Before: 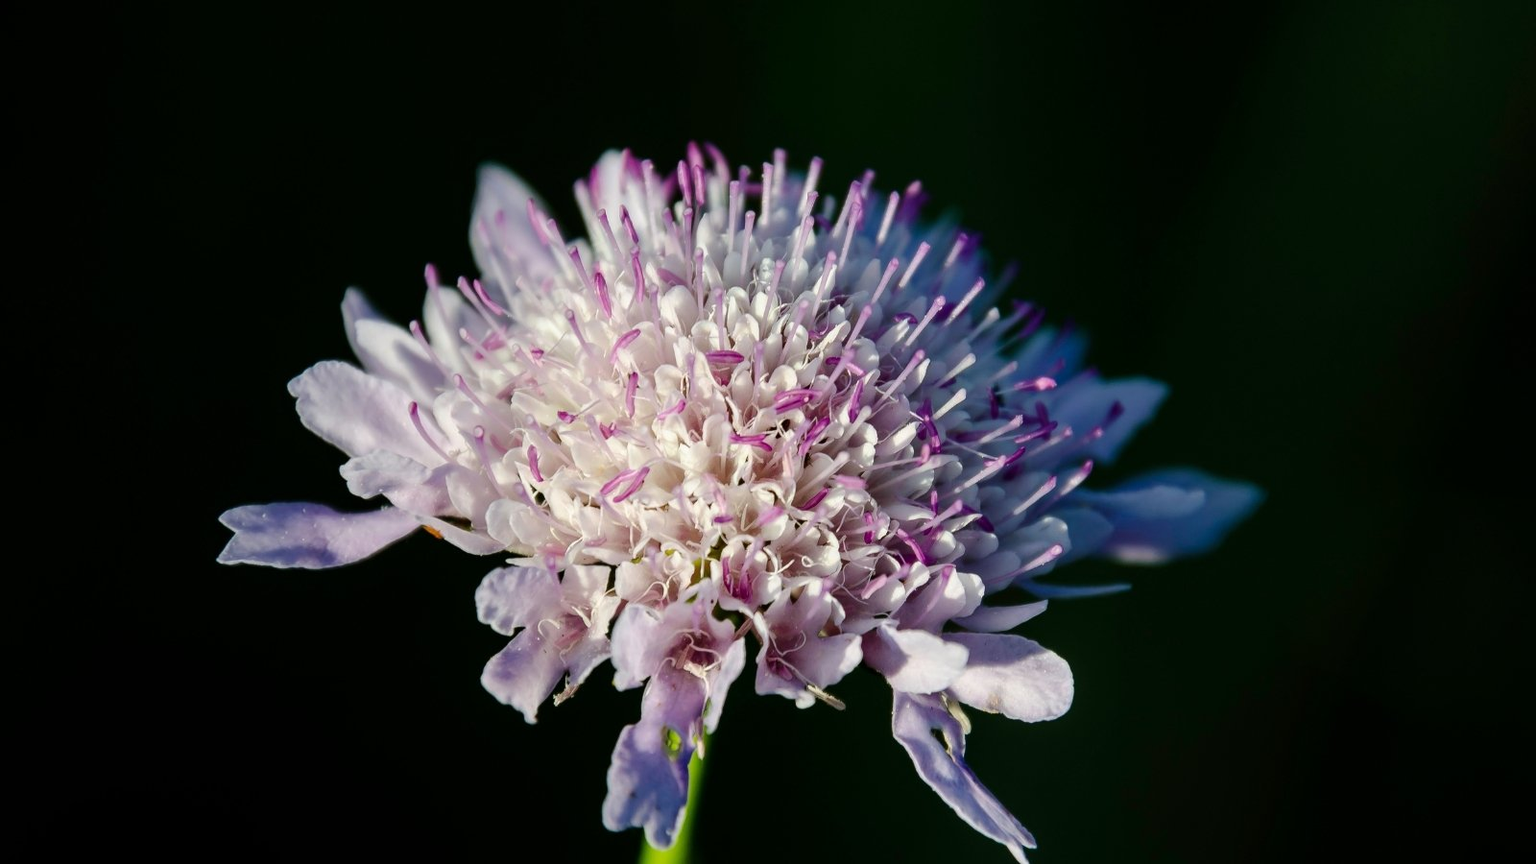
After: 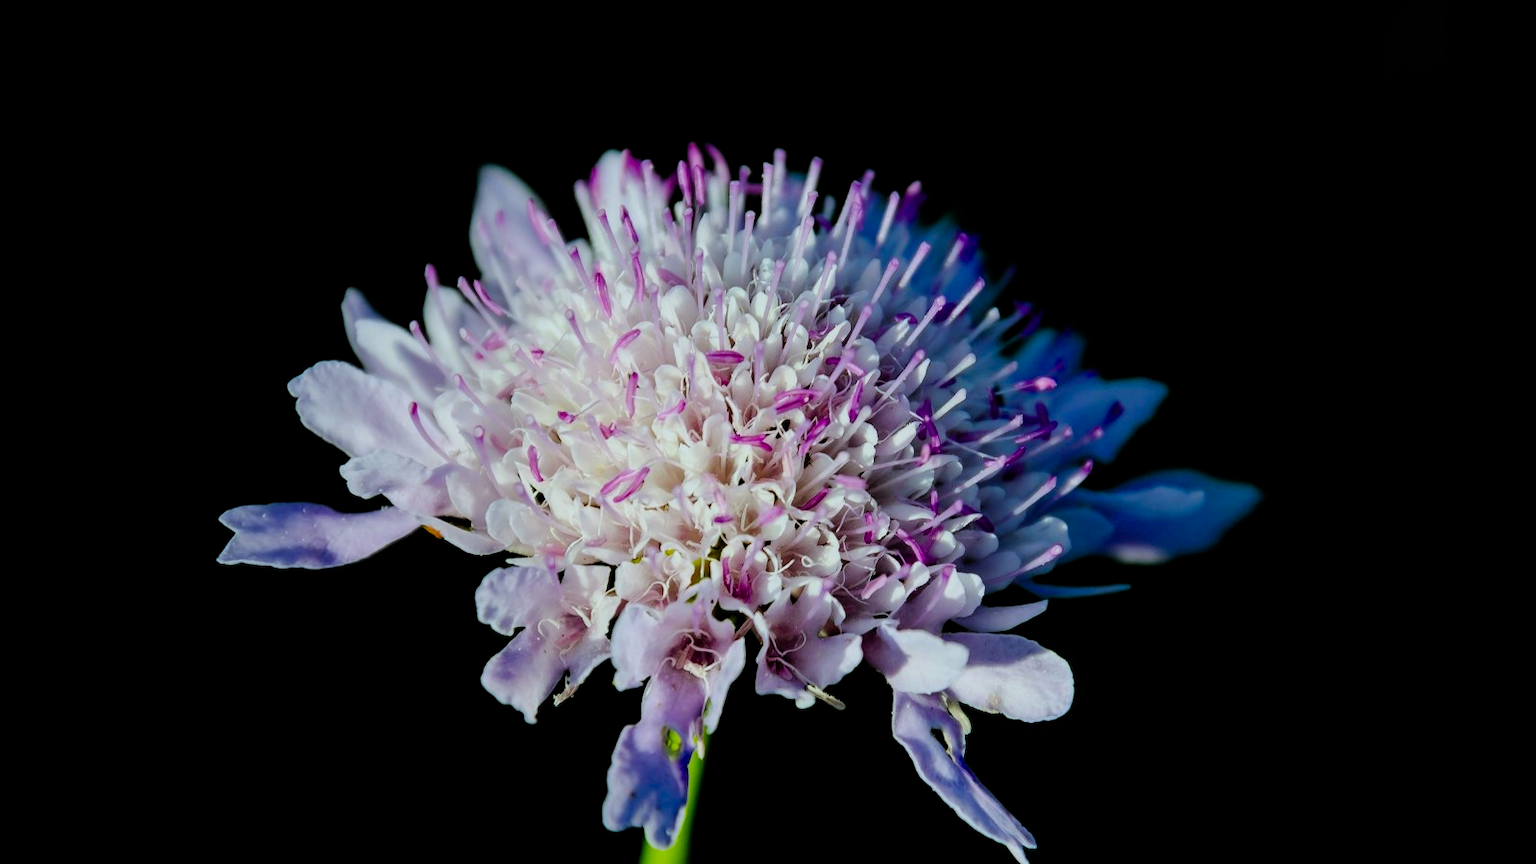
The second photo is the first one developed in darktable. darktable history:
filmic rgb: black relative exposure -7.75 EV, white relative exposure 4.4 EV, threshold 3 EV, target black luminance 0%, hardness 3.76, latitude 50.51%, contrast 1.074, highlights saturation mix 10%, shadows ↔ highlights balance -0.22%, color science v4 (2020), enable highlight reconstruction true
white balance: red 0.925, blue 1.046
